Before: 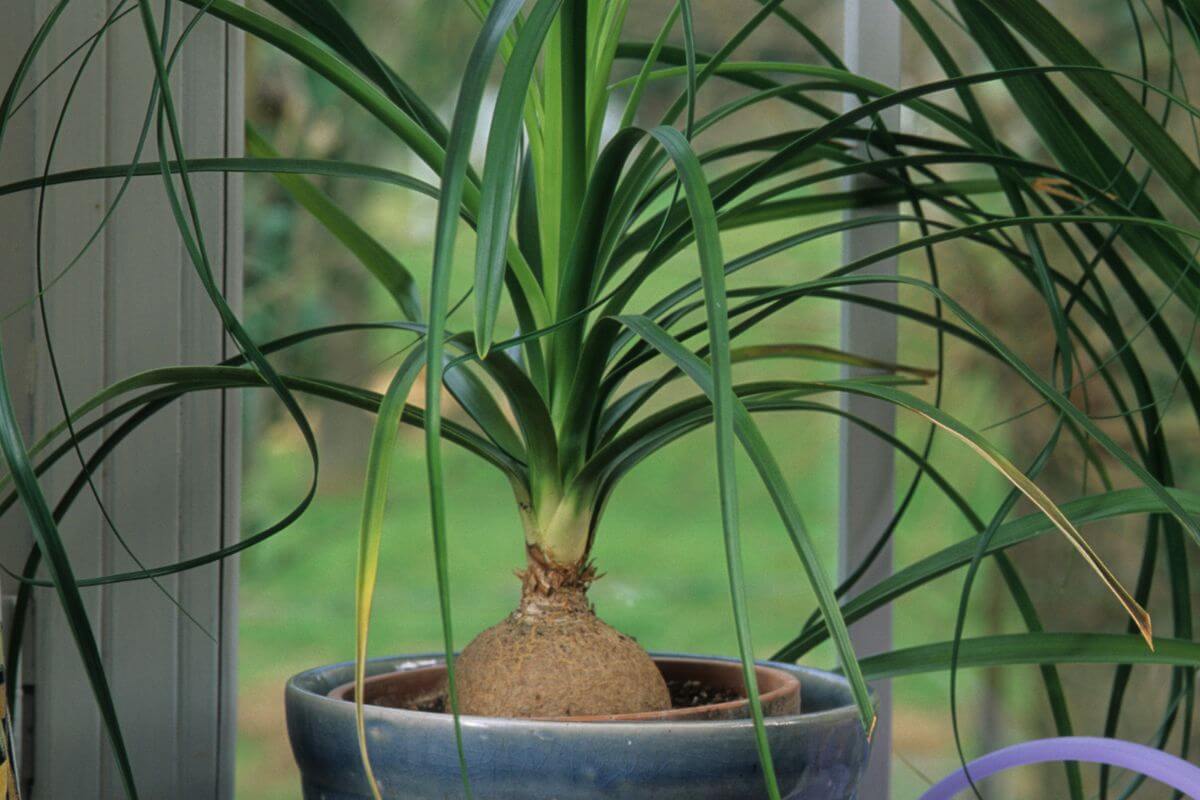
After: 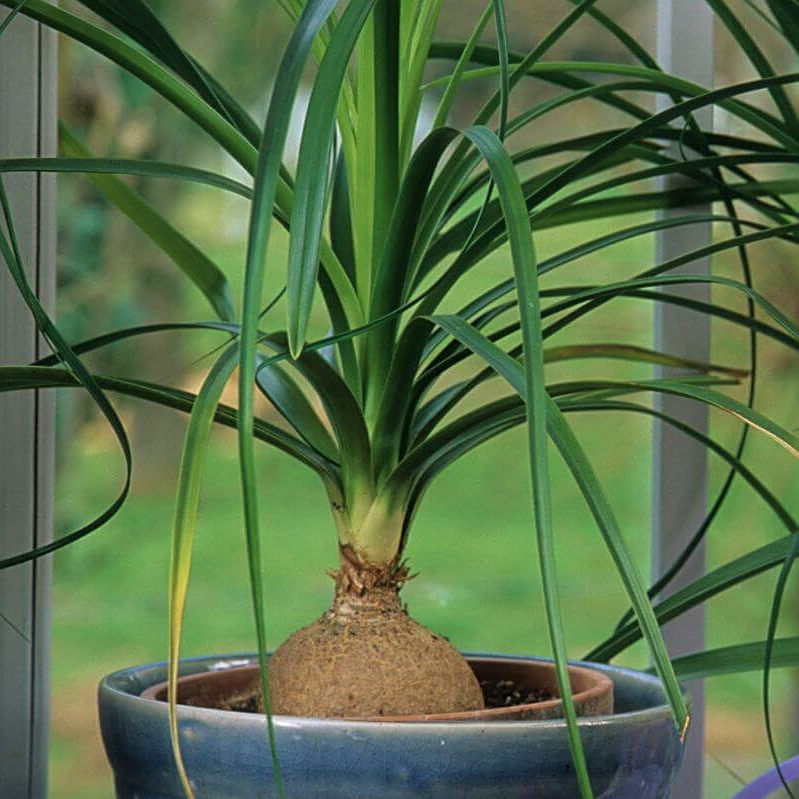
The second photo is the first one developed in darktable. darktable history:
velvia: on, module defaults
crop and rotate: left 15.593%, right 17.755%
sharpen: on, module defaults
